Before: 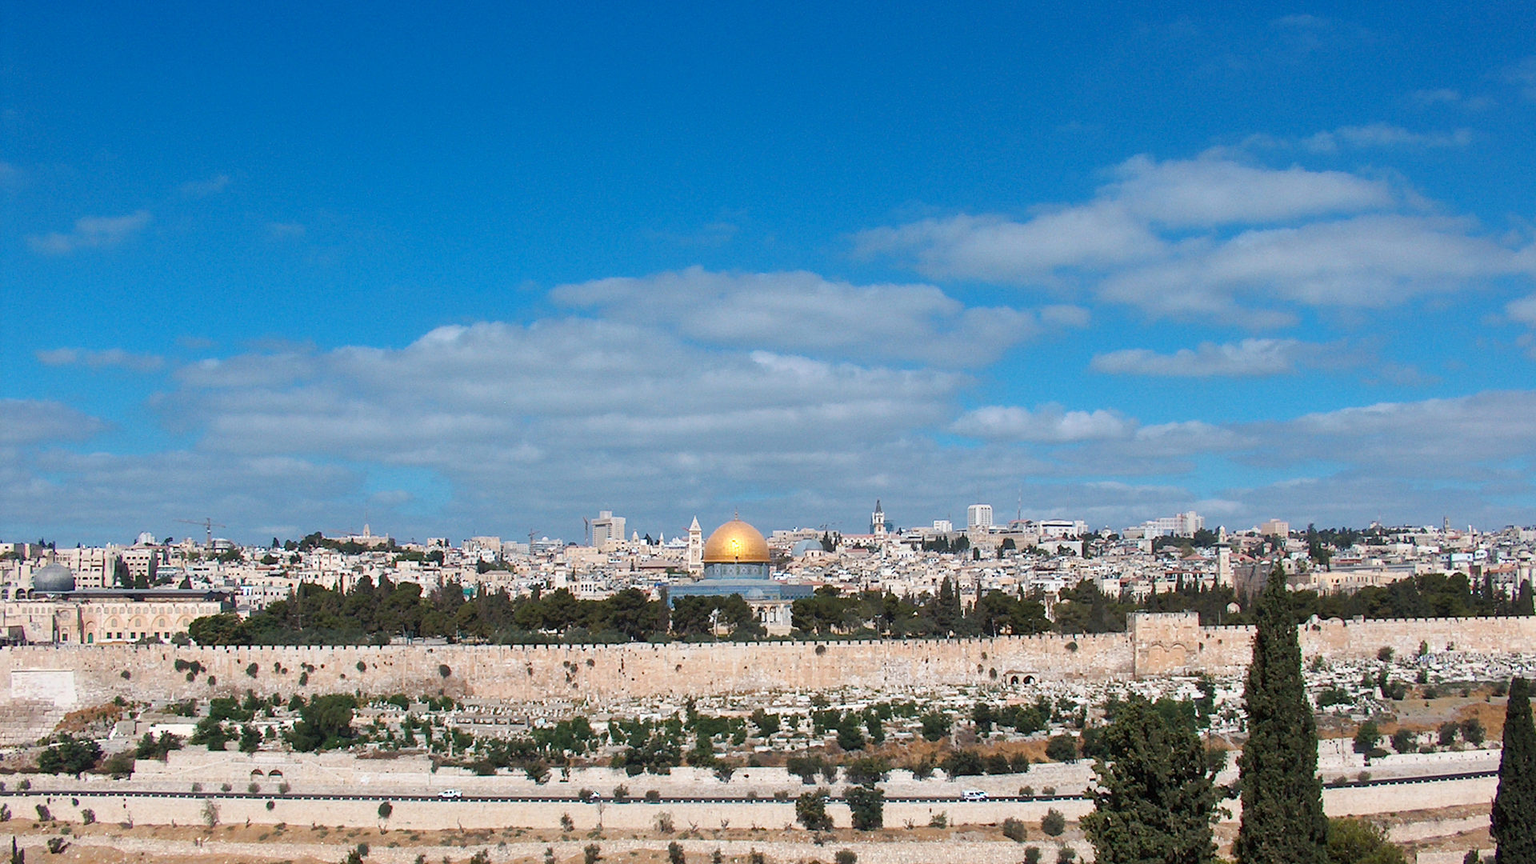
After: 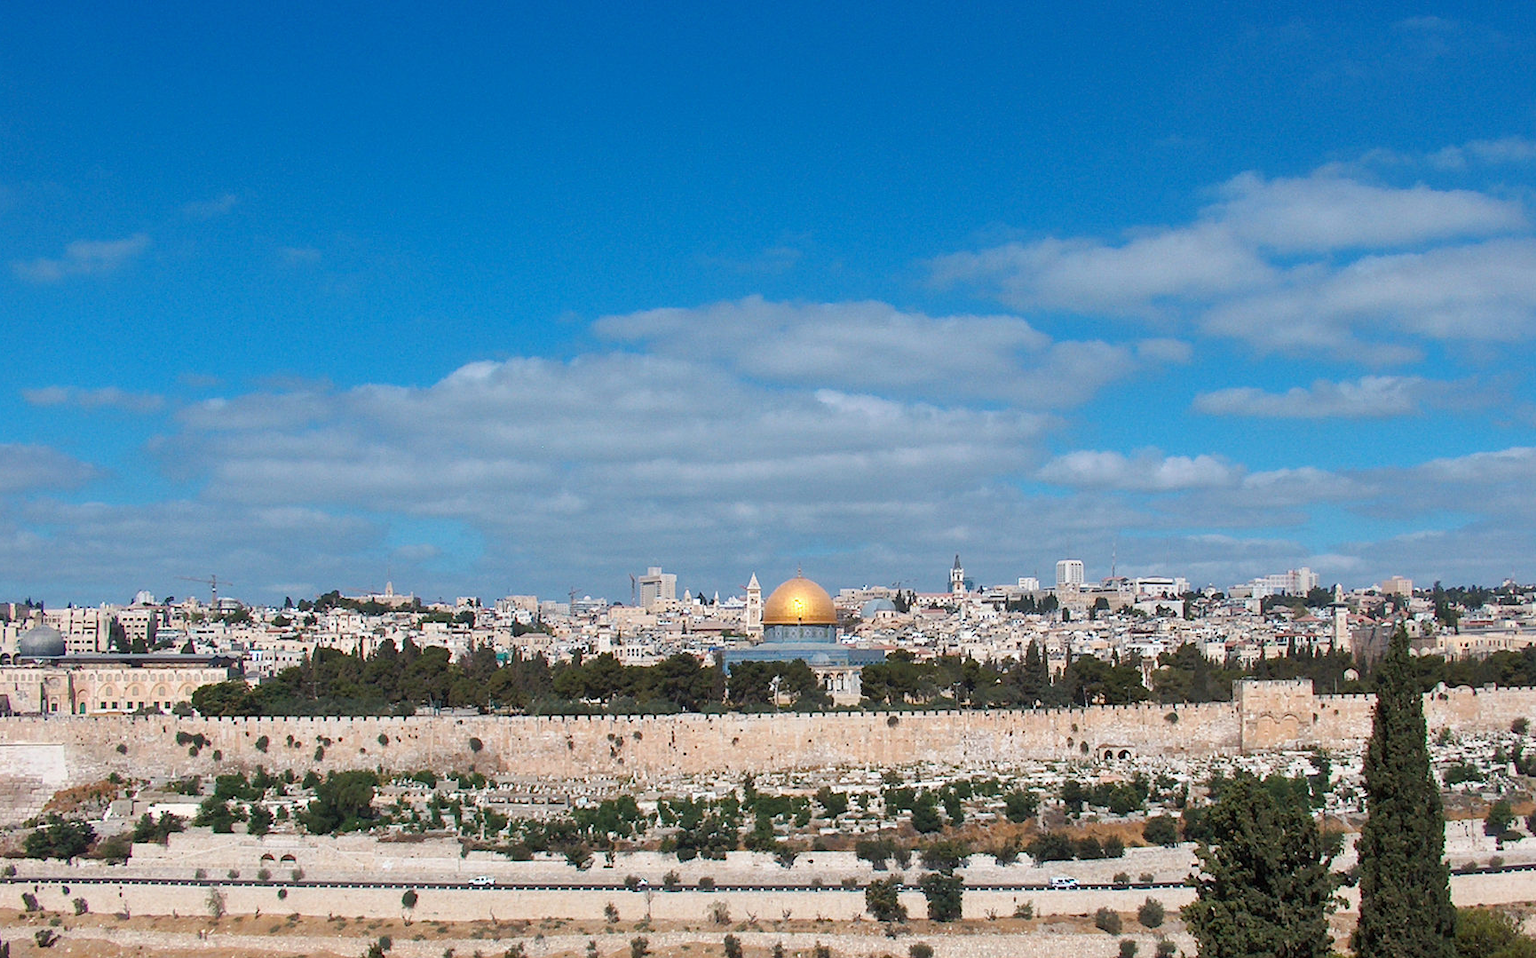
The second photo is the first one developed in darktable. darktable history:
crop and rotate: left 1.088%, right 8.807%
shadows and highlights: shadows 25, highlights -25
